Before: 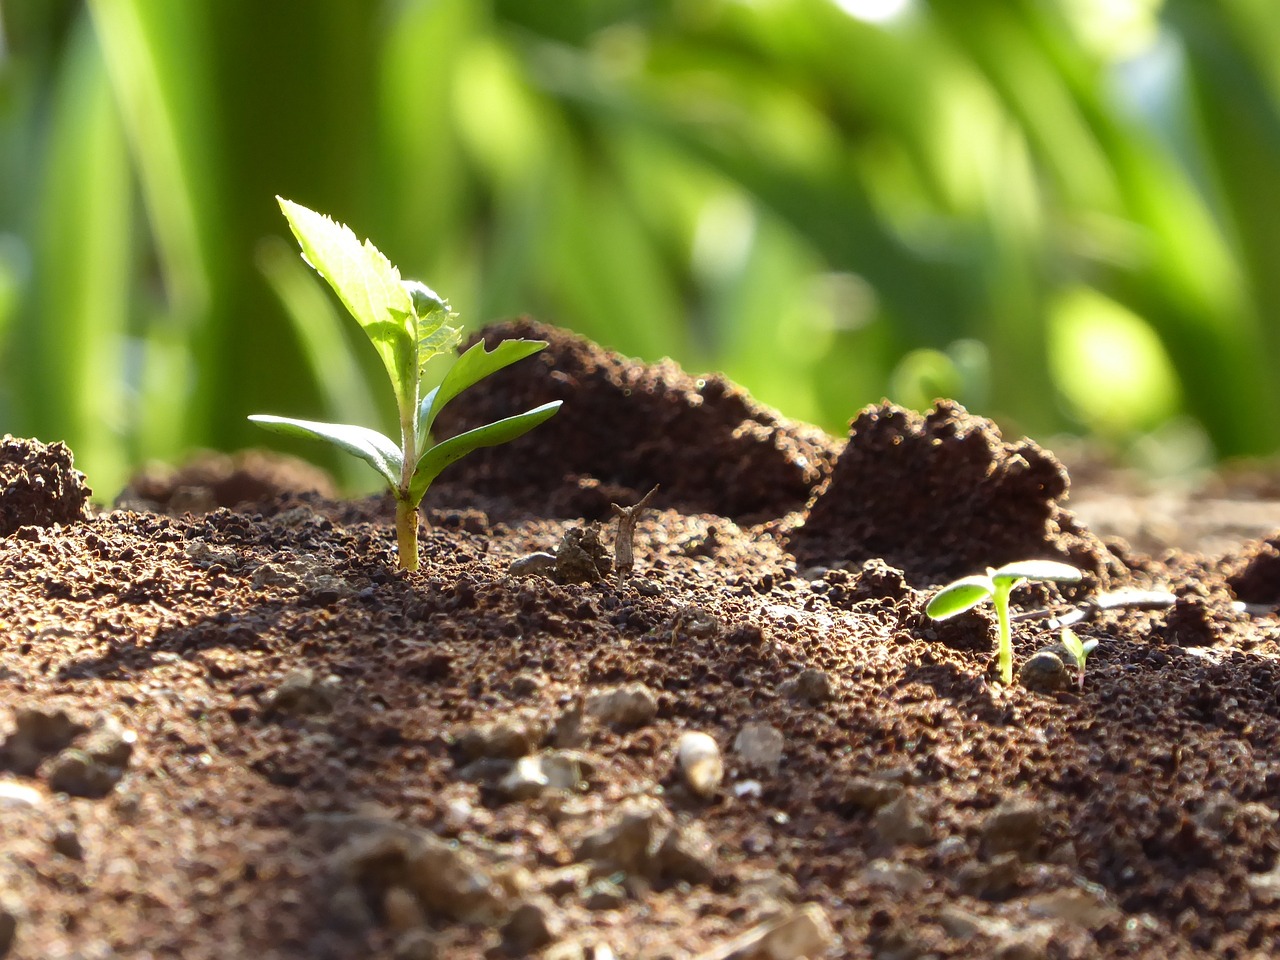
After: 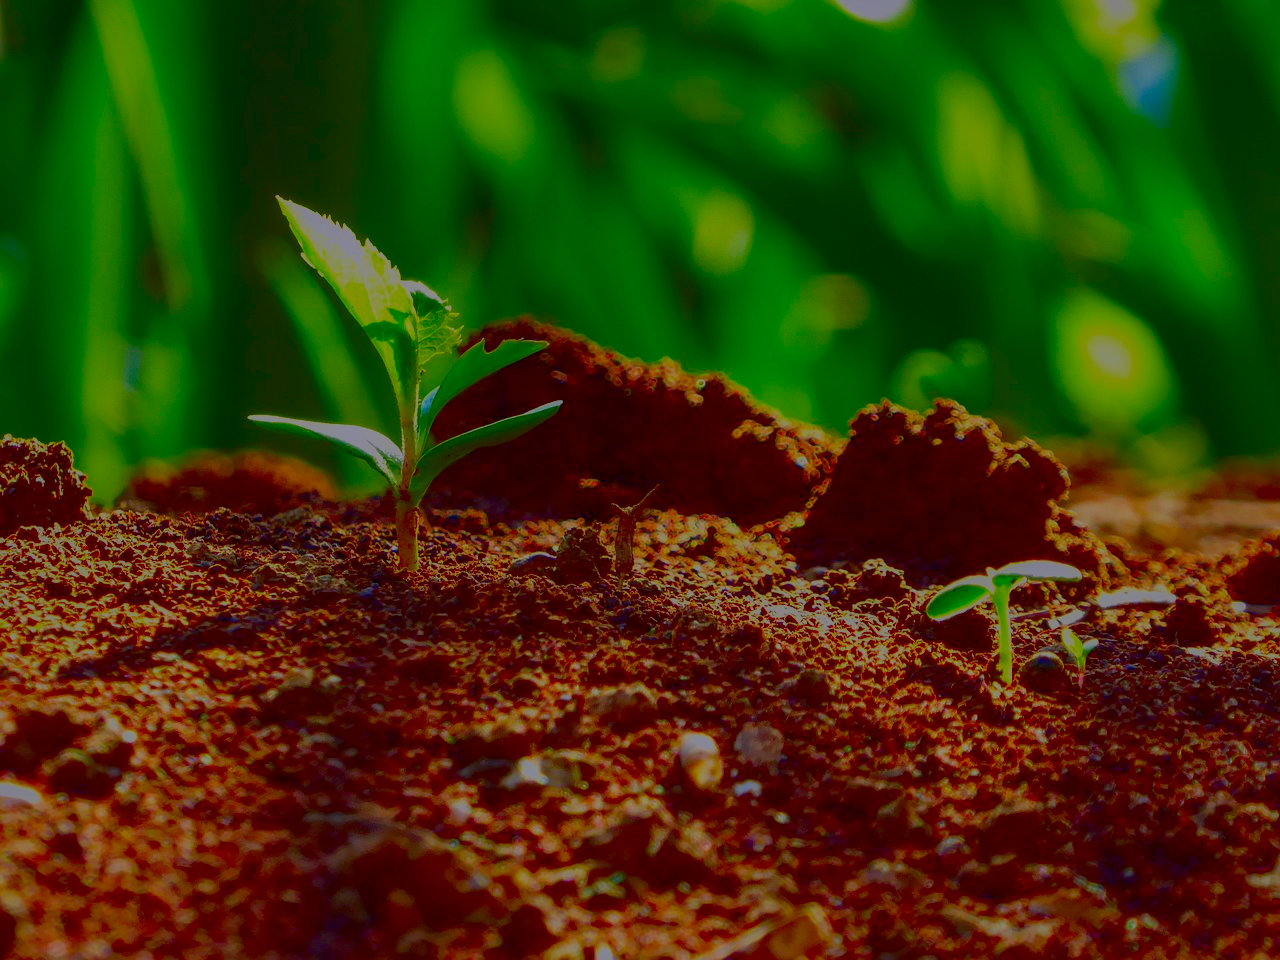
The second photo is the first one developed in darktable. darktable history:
haze removal: strength 0.29, distance 0.25, compatibility mode true, adaptive false
filmic rgb: black relative exposure -16 EV, white relative exposure 8 EV, threshold 3 EV, hardness 4.17, latitude 50%, contrast 0.5, color science v5 (2021), contrast in shadows safe, contrast in highlights safe, enable highlight reconstruction true
contrast brightness saturation: brightness -1, saturation 1
shadows and highlights: shadows 38.43, highlights -74.54
local contrast: on, module defaults
exposure: black level correction 0, exposure 1.379 EV, compensate exposure bias true, compensate highlight preservation false
